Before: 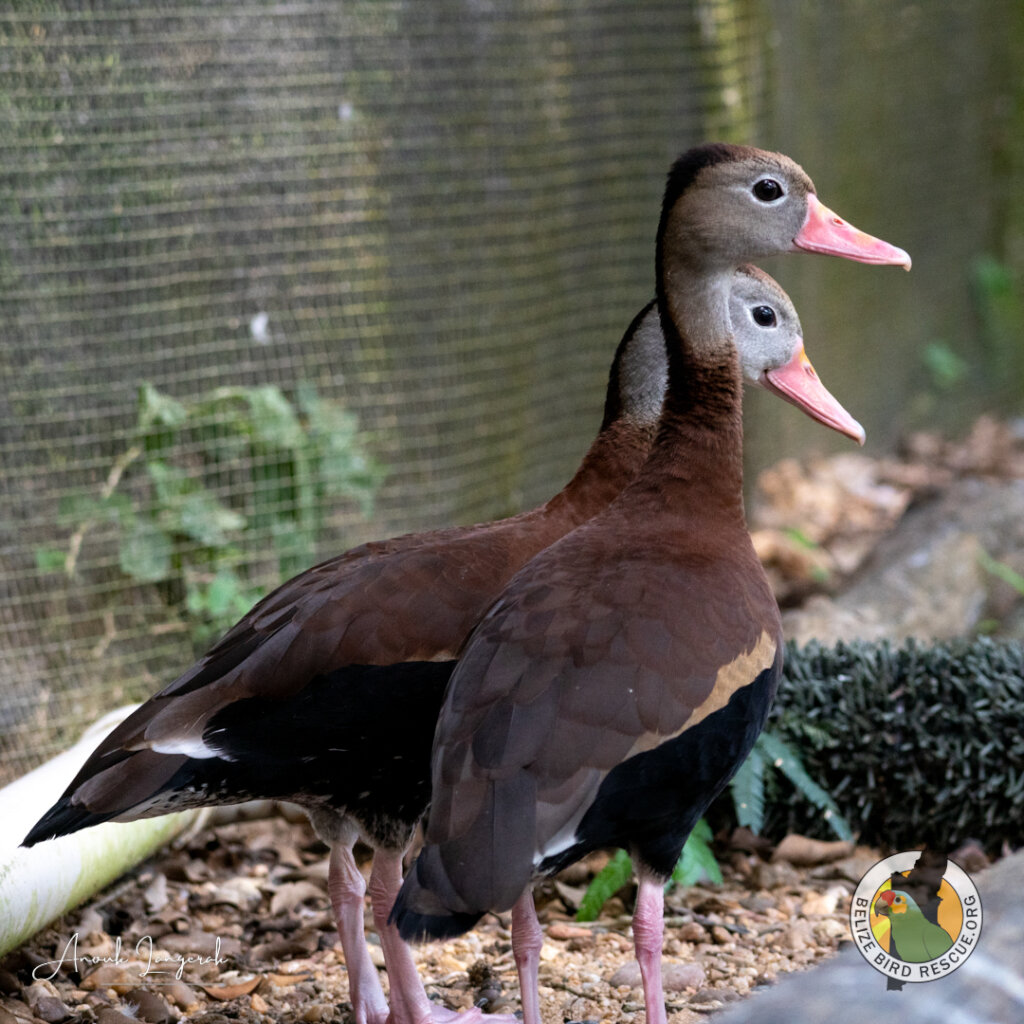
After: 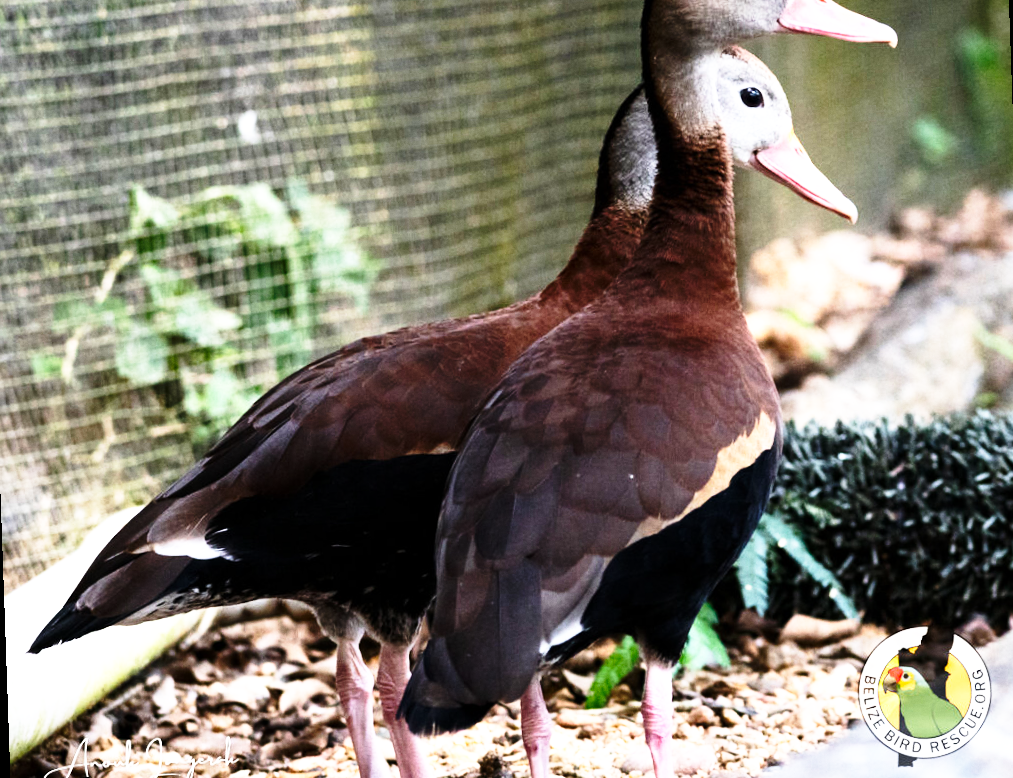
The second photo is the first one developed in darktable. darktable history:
rotate and perspective: rotation -2°, crop left 0.022, crop right 0.978, crop top 0.049, crop bottom 0.951
grain: coarseness 0.09 ISO, strength 10%
color zones: curves: ch1 [(0, 0.525) (0.143, 0.556) (0.286, 0.52) (0.429, 0.5) (0.571, 0.5) (0.714, 0.5) (0.857, 0.503) (1, 0.525)]
tone equalizer: -8 EV -0.75 EV, -7 EV -0.7 EV, -6 EV -0.6 EV, -5 EV -0.4 EV, -3 EV 0.4 EV, -2 EV 0.6 EV, -1 EV 0.7 EV, +0 EV 0.75 EV, edges refinement/feathering 500, mask exposure compensation -1.57 EV, preserve details no
base curve: curves: ch0 [(0, 0) (0.026, 0.03) (0.109, 0.232) (0.351, 0.748) (0.669, 0.968) (1, 1)], preserve colors none
crop and rotate: top 18.507%
